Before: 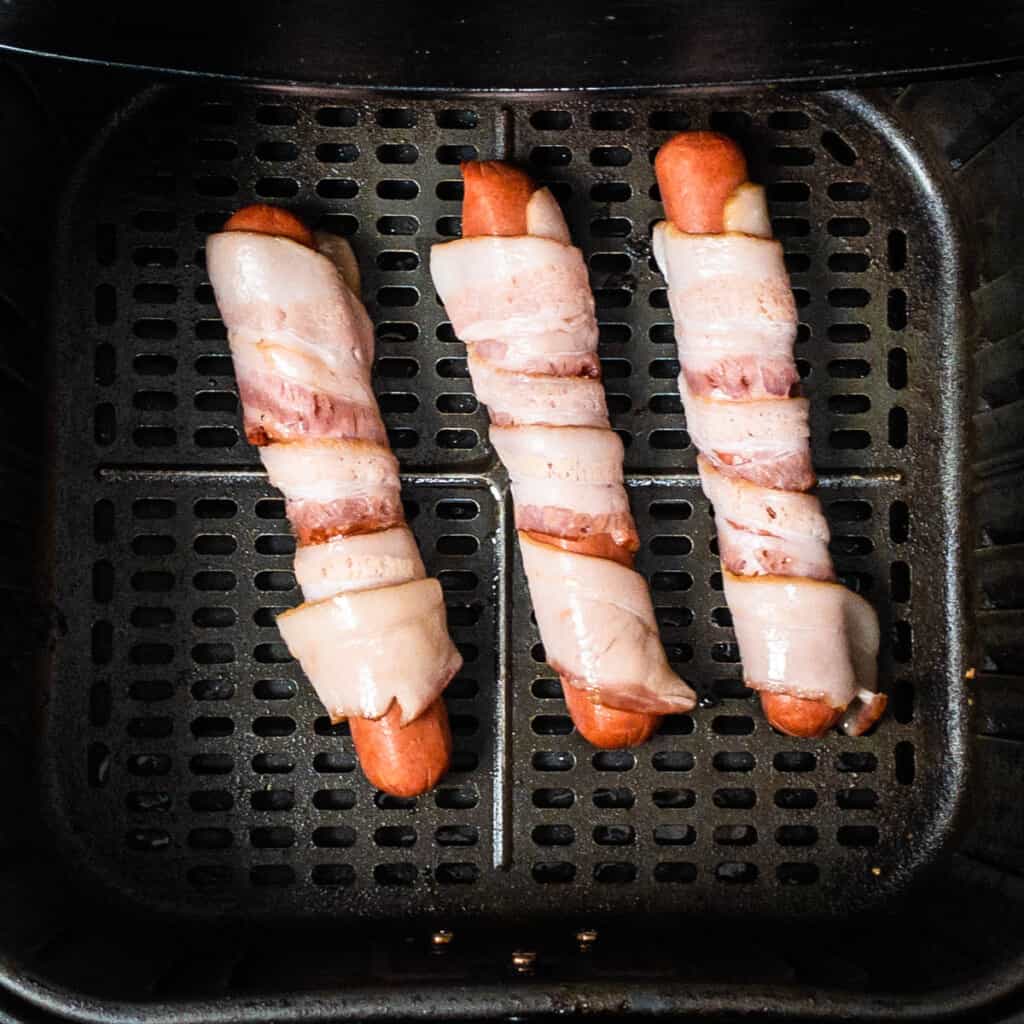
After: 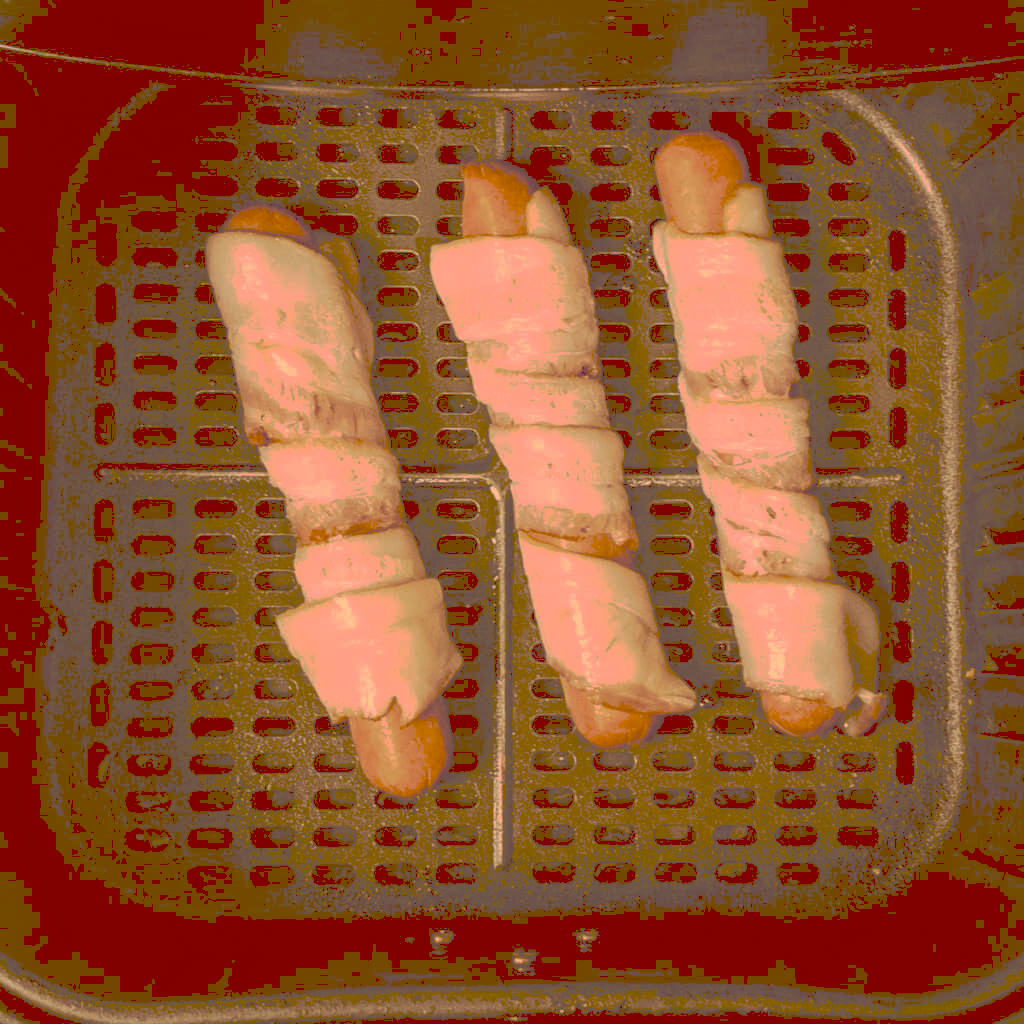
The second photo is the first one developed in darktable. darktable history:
tone curve: curves: ch0 [(0, 0) (0.003, 0.322) (0.011, 0.327) (0.025, 0.345) (0.044, 0.365) (0.069, 0.378) (0.1, 0.391) (0.136, 0.403) (0.177, 0.412) (0.224, 0.429) (0.277, 0.448) (0.335, 0.474) (0.399, 0.503) (0.468, 0.537) (0.543, 0.57) (0.623, 0.61) (0.709, 0.653) (0.801, 0.699) (0.898, 0.75) (1, 1)], preserve colors none
color look up table: target L [96.47, 85, 88.94, 79.45, 75.85, 63.19, 69.02, 71.4, 66.75, 48.12, 52.43, 57, 41.42, 18.89, 5.6, 204.45, 78.59, 68.57, 61.8, 62.06, 59.51, 50.6, 48.87, 38.15, 25.82, 25.2, 19.92, 88.04, 81.83, 75.97, 66.44, 64.98, 60.09, 62.16, 46.29, 50.81, 35.33, 38.66, 40.14, 27.17, 13.52, 88.06, 74.59, 70.76, 75.11, 54.87, 48.39, 27.76, 15.59], target a [15.31, 11.64, 21.99, 17.77, -13.19, -39.73, -0.479, 4.096, 6.353, -21.86, 23.7, 17.67, -0.762, 13.56, 22.1, 0.001, 28.45, 60.73, 41.75, 58.86, 29.68, 87.51, 74.28, 43.75, 37.42, 63.23, 57.51, 27.76, 40.51, 57.11, 32.81, 89.02, 82.85, 39.06, 28.79, 66.56, 15.19, 36.79, 65.96, 63.45, 40.83, 10.65, -31.2, -4.726, 19.45, 6.654, 3.226, 16.03, 30.96], target b [52.62, 88.75, 75.82, 133.72, 54.21, 88.89, 114.7, 55.25, 105.61, 75.34, 89.76, 87.41, 70.84, 32.23, 9.355, -0.003, 105.55, 60.41, 100.14, 94.02, 64.56, 86.55, 81.19, 64.93, 44.1, 43.04, 33.86, 38.18, 51.64, 31.11, 29.53, 12.97, 36.32, 32.41, 59.51, 22, 3.434, 45.7, 65.84, 26.13, 22.8, 43, 39.06, 30.71, 48.76, 48.67, 15.83, 47.08, 26.27], num patches 49
